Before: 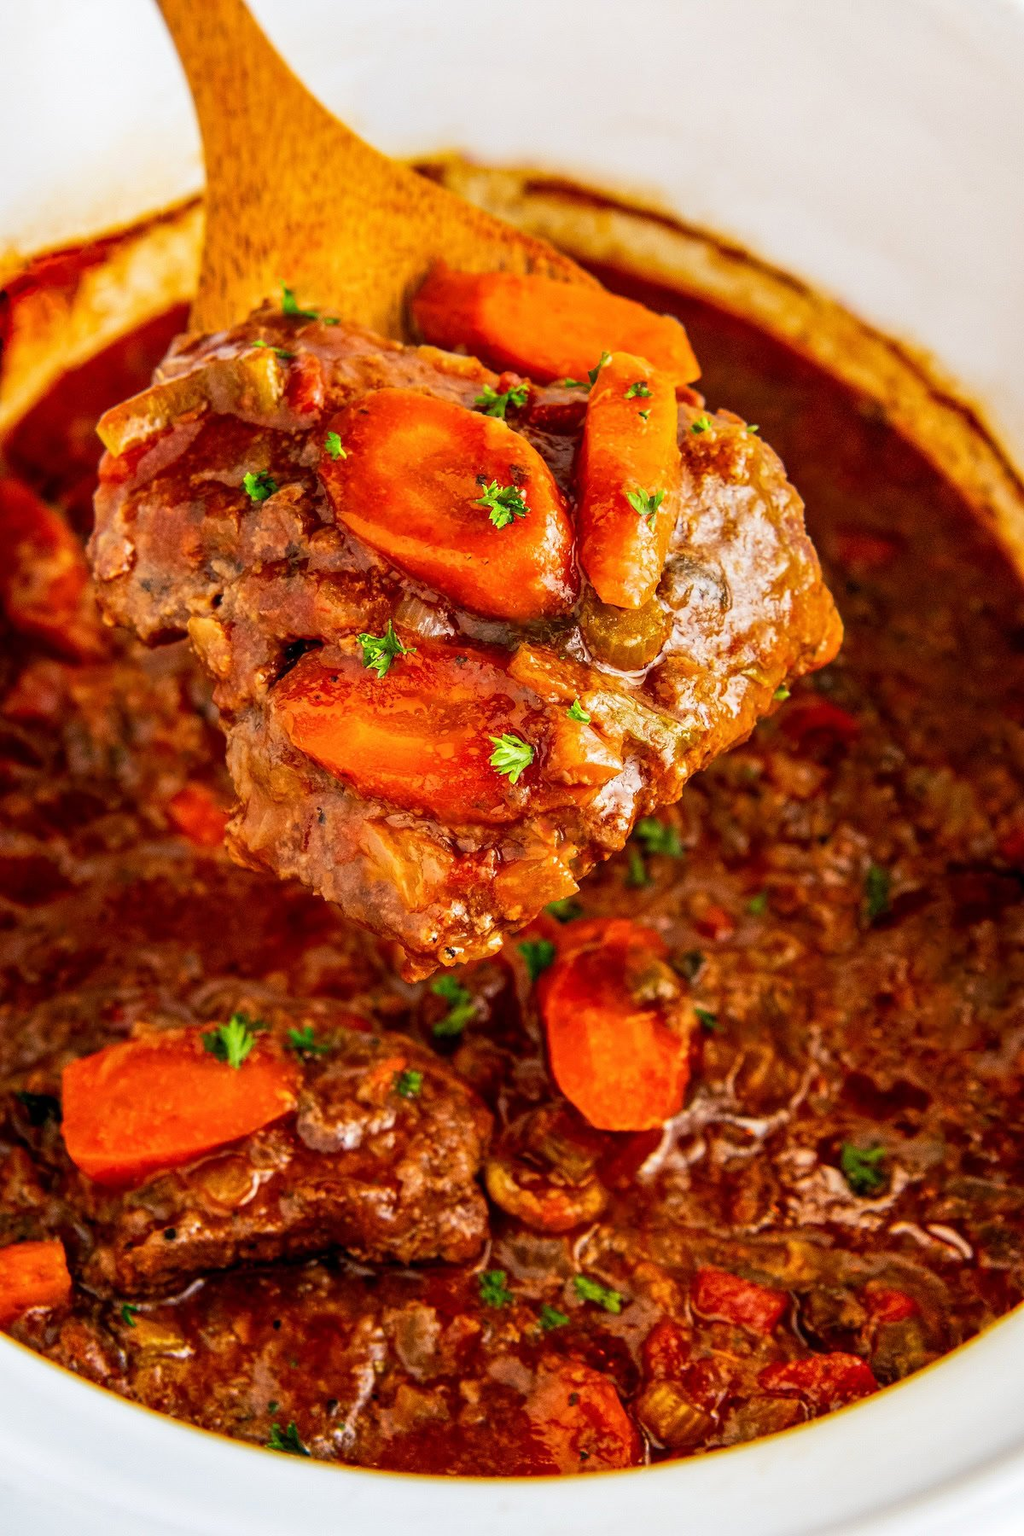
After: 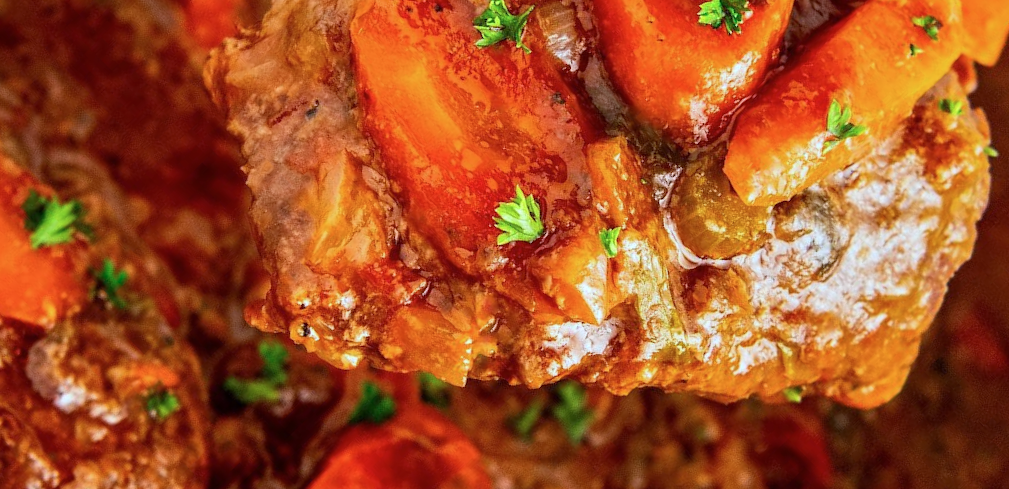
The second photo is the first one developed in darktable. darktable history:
crop and rotate: angle -45.46°, top 16.315%, right 0.989%, bottom 11.701%
color calibration: illuminant Planckian (black body), x 0.376, y 0.374, temperature 4127.3 K
